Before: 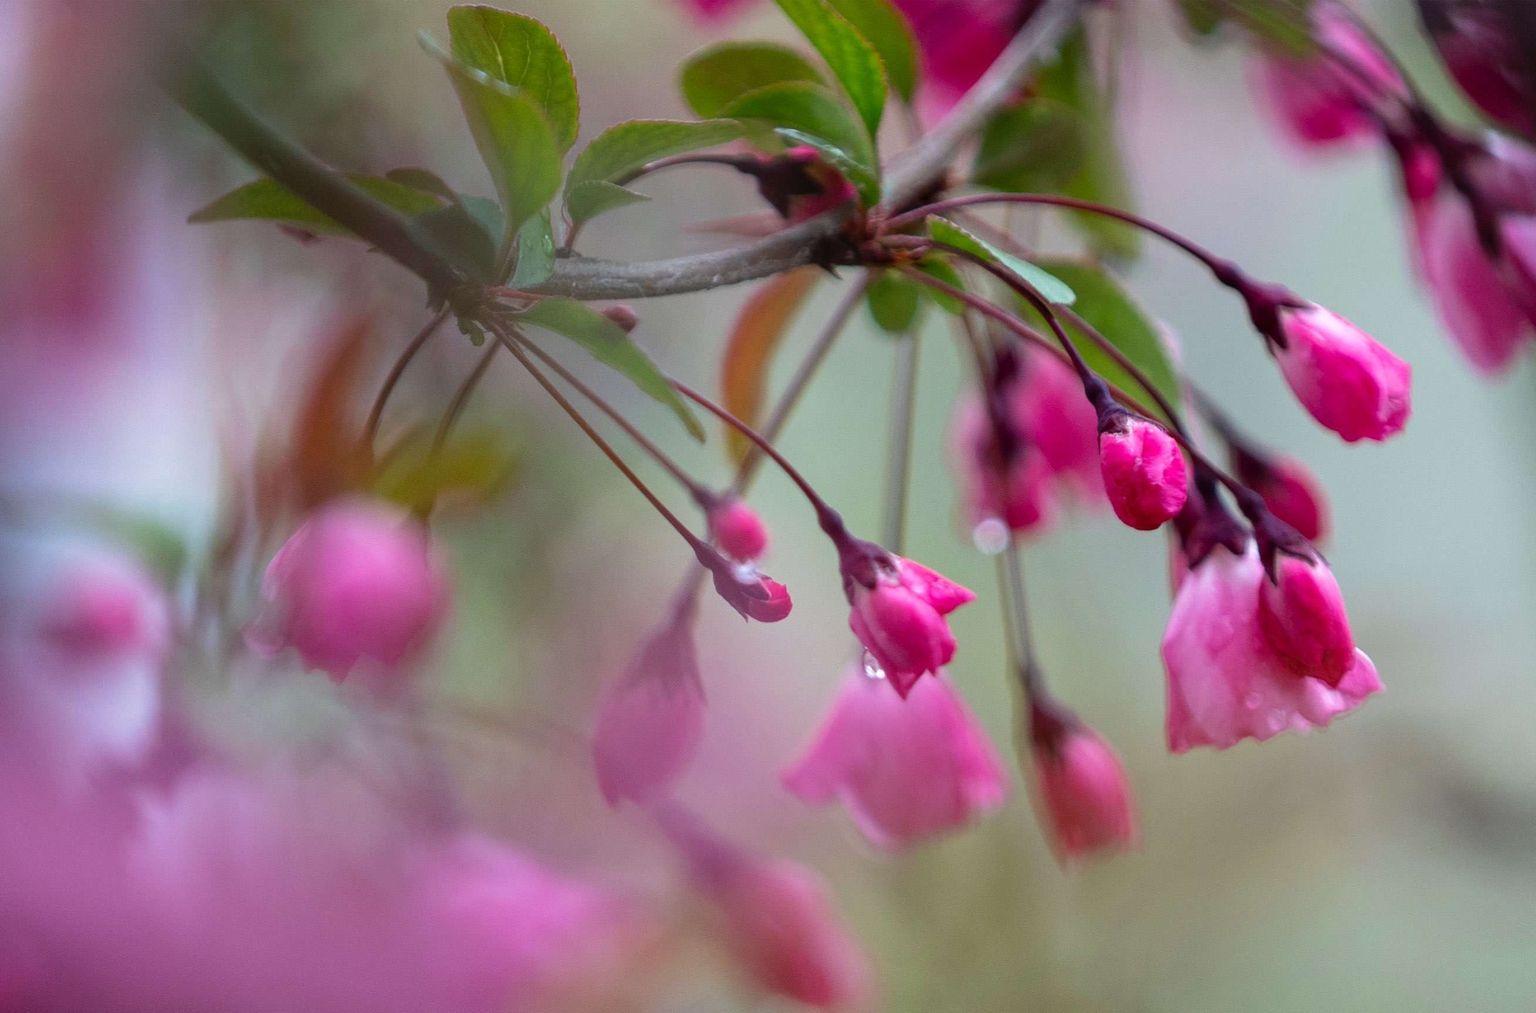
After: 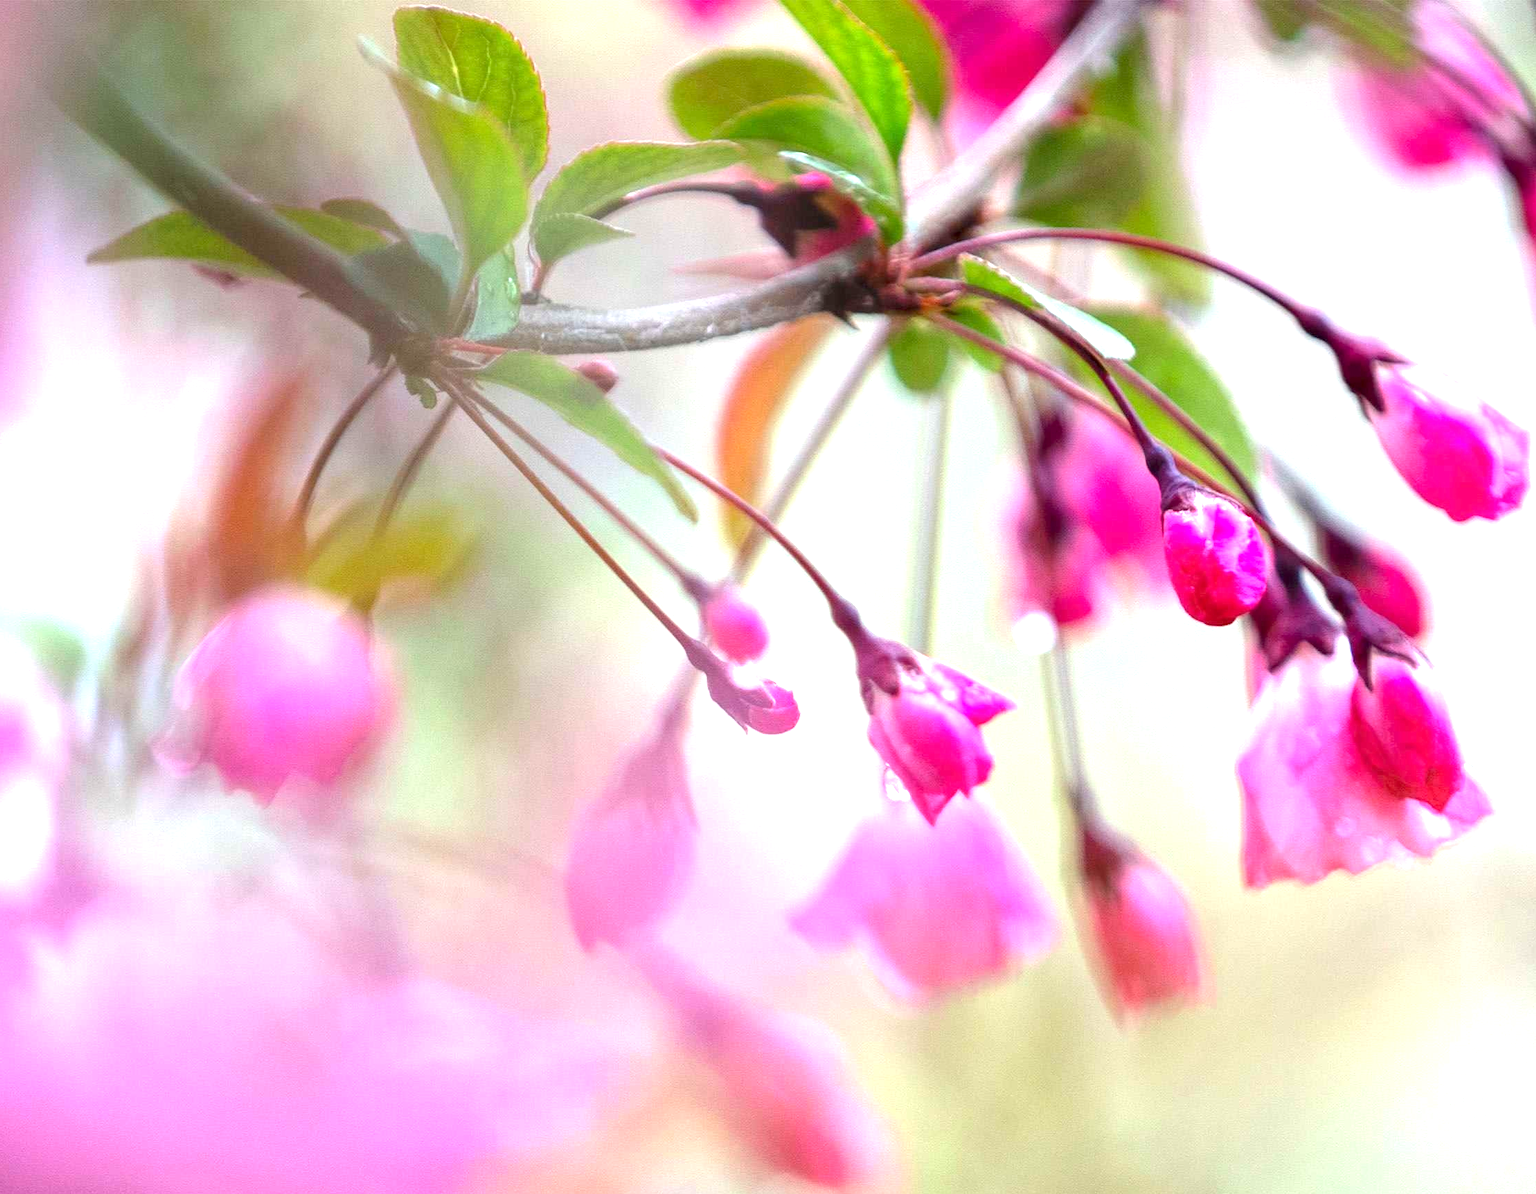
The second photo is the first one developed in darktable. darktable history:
crop: left 7.461%, right 7.812%
exposure: black level correction 0.001, exposure 1.719 EV, compensate highlight preservation false
local contrast: mode bilateral grid, contrast 100, coarseness 100, detail 94%, midtone range 0.2
